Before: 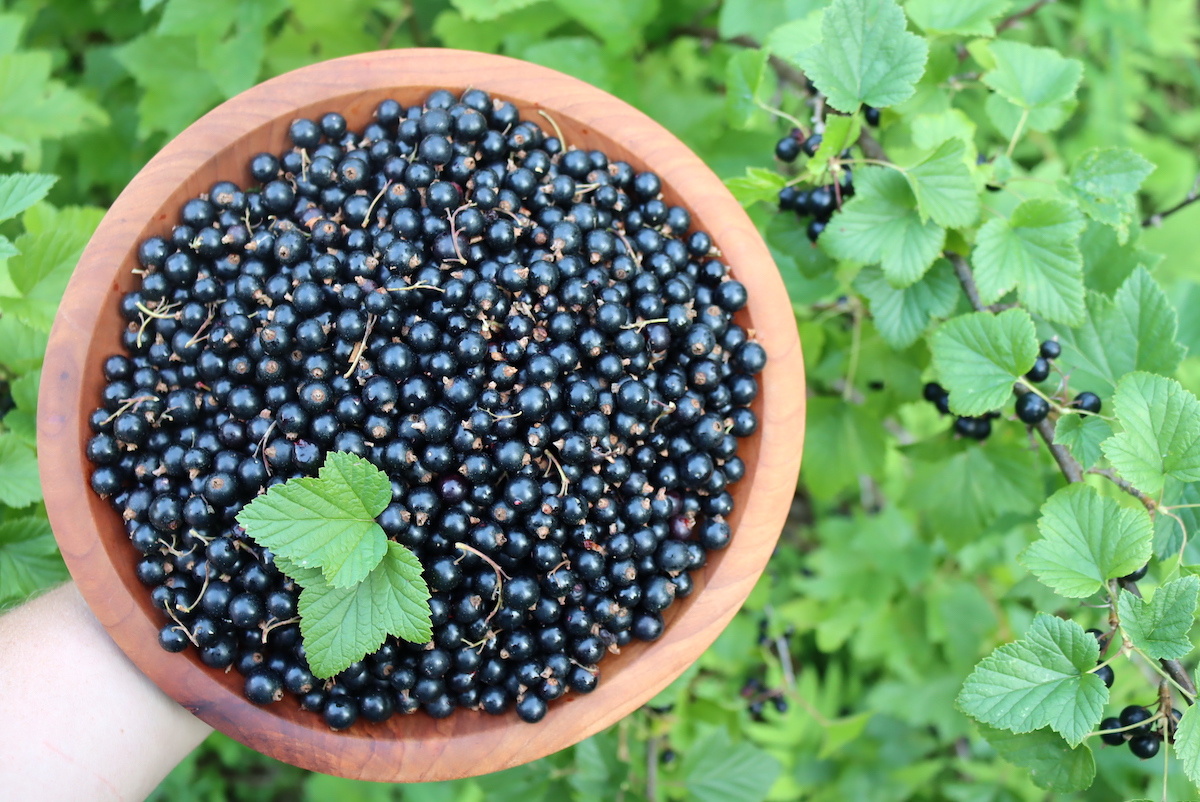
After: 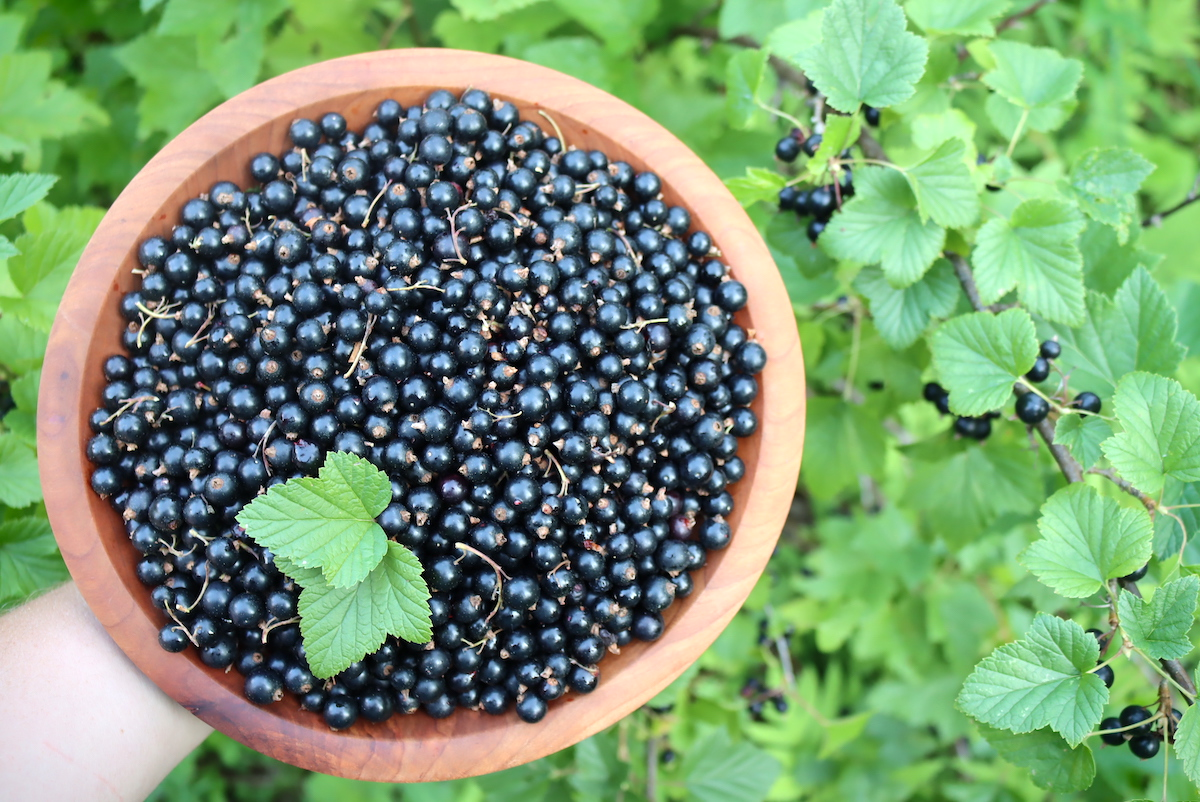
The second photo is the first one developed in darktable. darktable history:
contrast brightness saturation: saturation -0.05
exposure: exposure 0.209 EV, compensate highlight preservation false
vignetting: fall-off radius 61.04%, saturation 0.365
